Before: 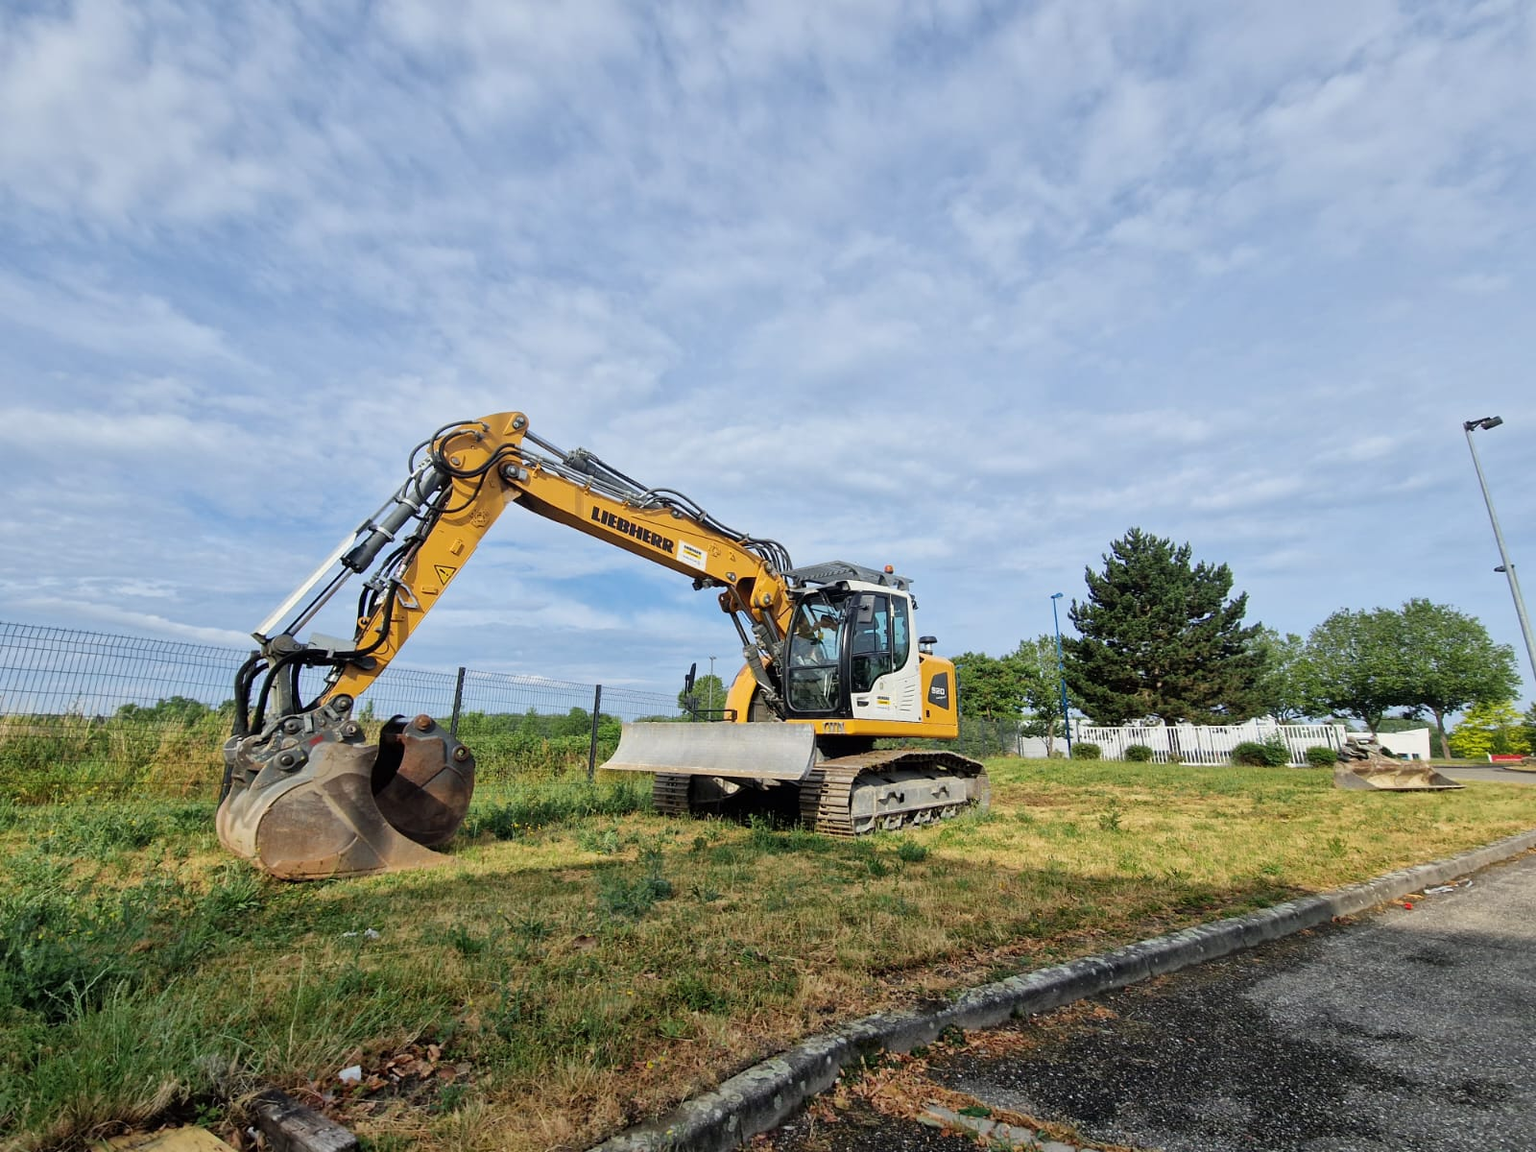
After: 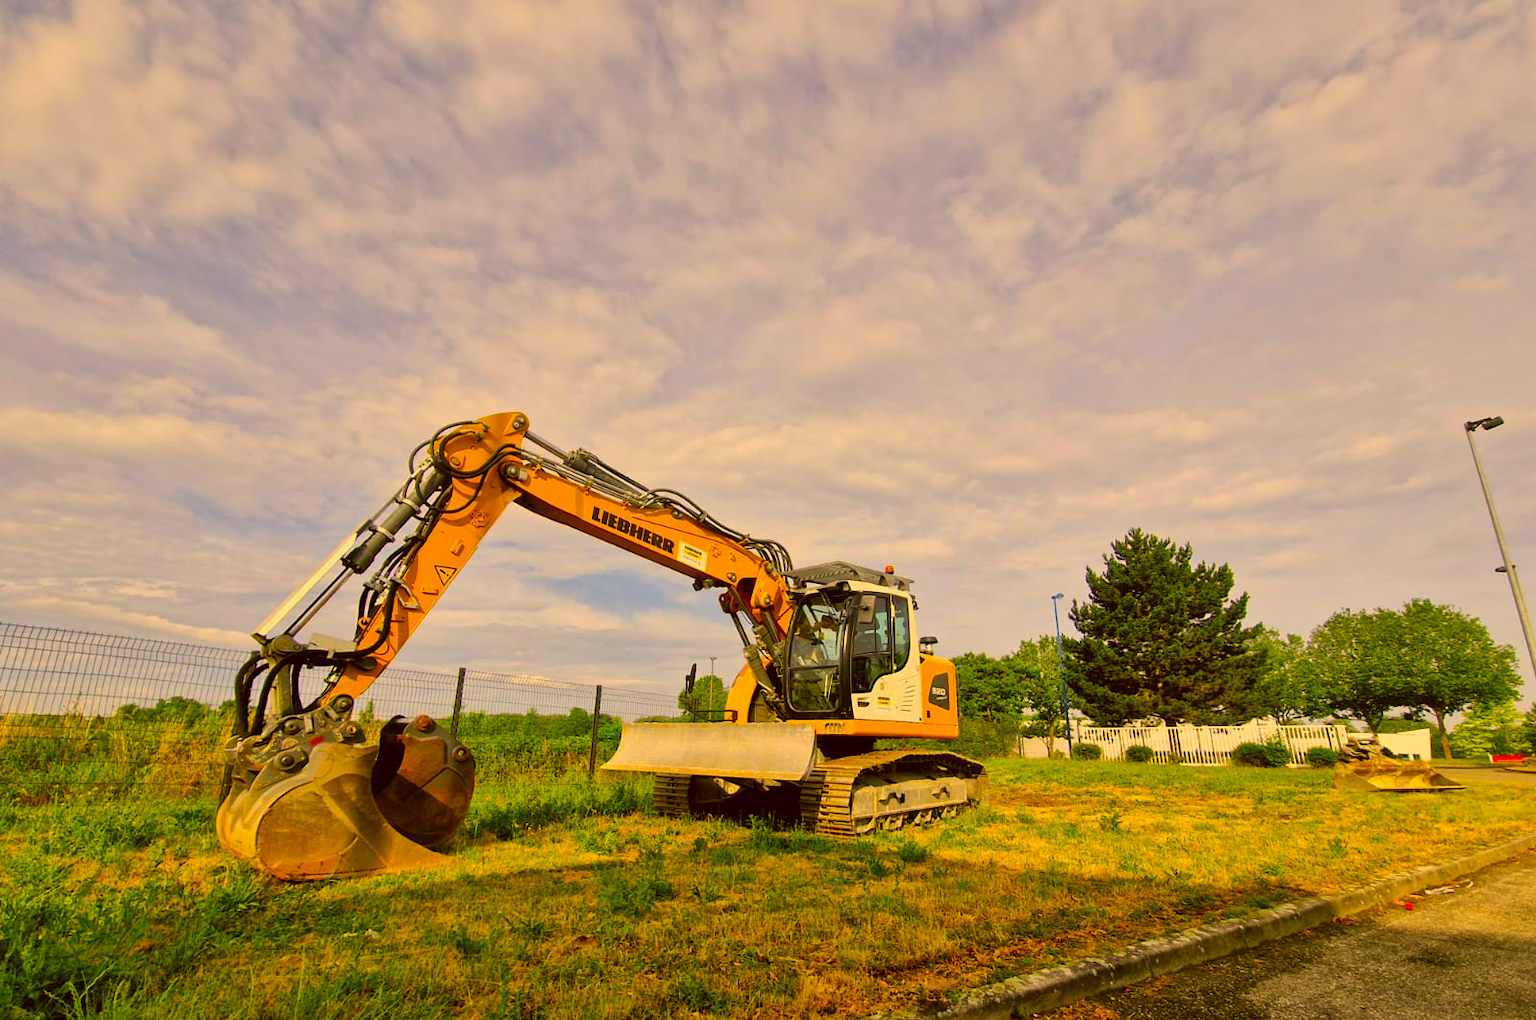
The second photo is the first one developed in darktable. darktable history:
crop and rotate: top 0%, bottom 11.49%
shadows and highlights: shadows 35, highlights -35, soften with gaussian
color correction: highlights a* 10.44, highlights b* 30.04, shadows a* 2.73, shadows b* 17.51, saturation 1.72
